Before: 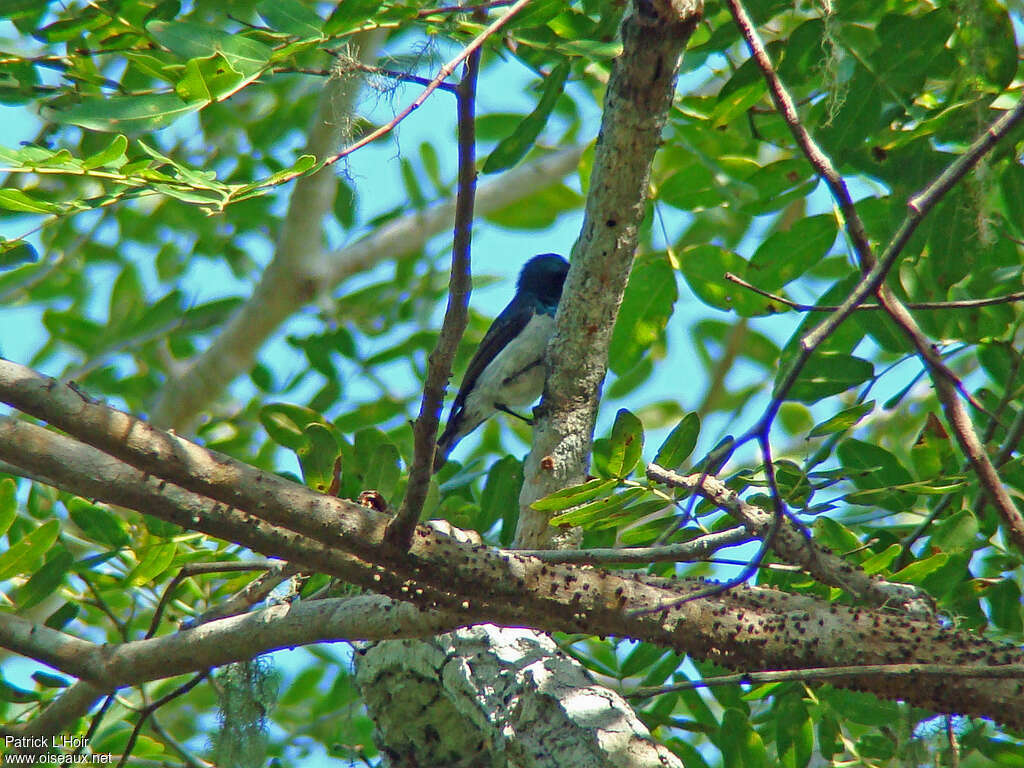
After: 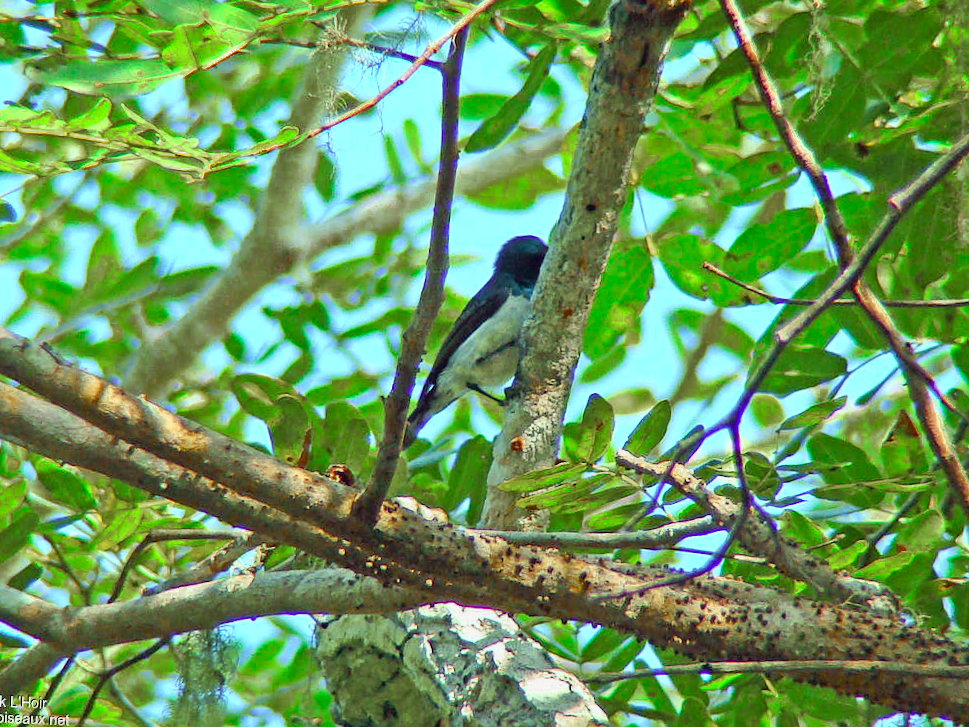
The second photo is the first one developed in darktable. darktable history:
tone curve: curves: ch0 [(0, 0.005) (0.103, 0.097) (0.18, 0.22) (0.4, 0.485) (0.5, 0.612) (0.668, 0.787) (0.823, 0.894) (1, 0.971)]; ch1 [(0, 0) (0.172, 0.123) (0.324, 0.253) (0.396, 0.388) (0.478, 0.461) (0.499, 0.498) (0.522, 0.528) (0.618, 0.649) (0.753, 0.821) (1, 1)]; ch2 [(0, 0) (0.411, 0.424) (0.496, 0.501) (0.515, 0.514) (0.555, 0.585) (0.641, 0.69) (1, 1)], color space Lab, independent channels, preserve colors none
color zones: curves: ch0 [(0.11, 0.396) (0.195, 0.36) (0.25, 0.5) (0.303, 0.412) (0.357, 0.544) (0.75, 0.5) (0.967, 0.328)]; ch1 [(0, 0.468) (0.112, 0.512) (0.202, 0.6) (0.25, 0.5) (0.307, 0.352) (0.357, 0.544) (0.75, 0.5) (0.963, 0.524)]
crop and rotate: angle -2.45°
